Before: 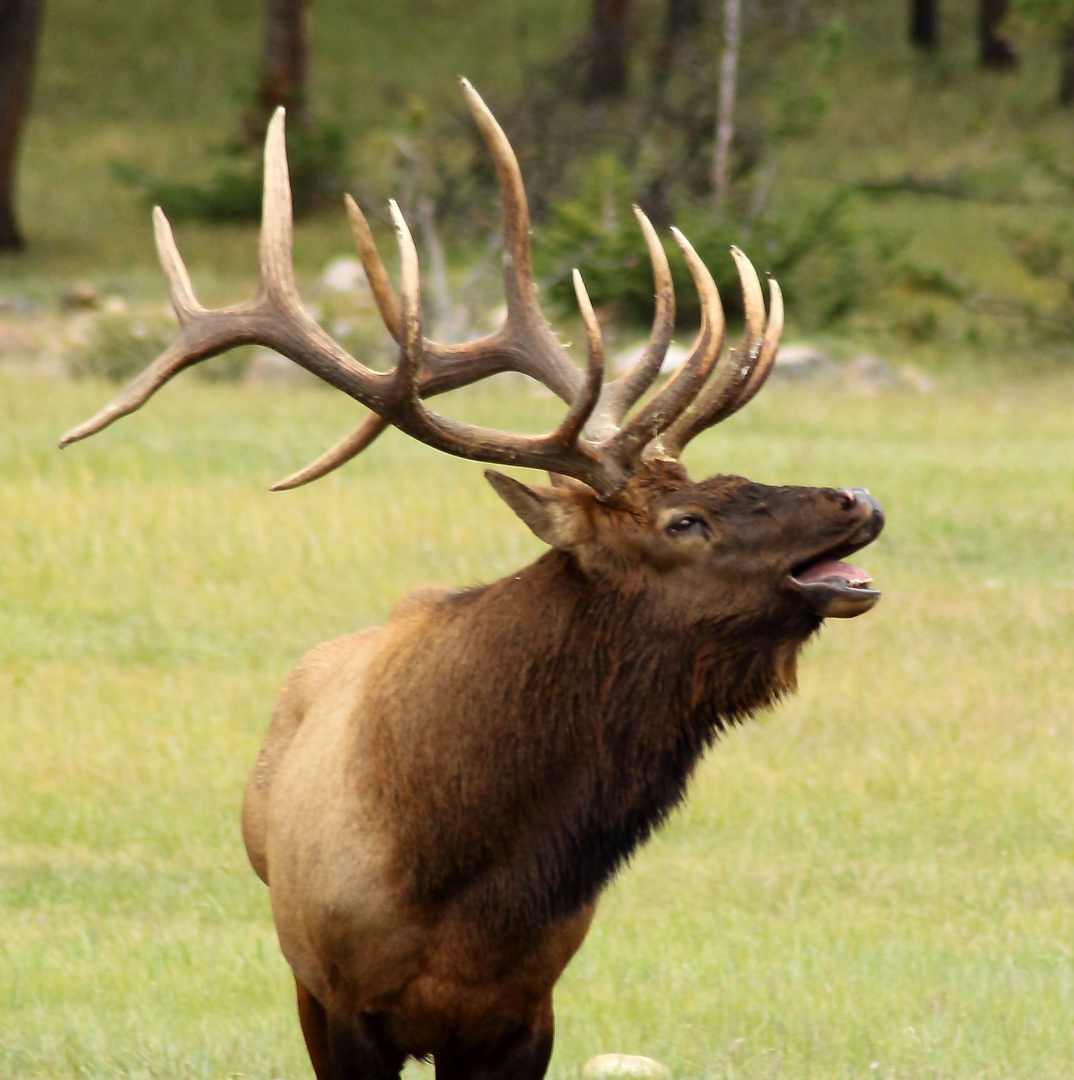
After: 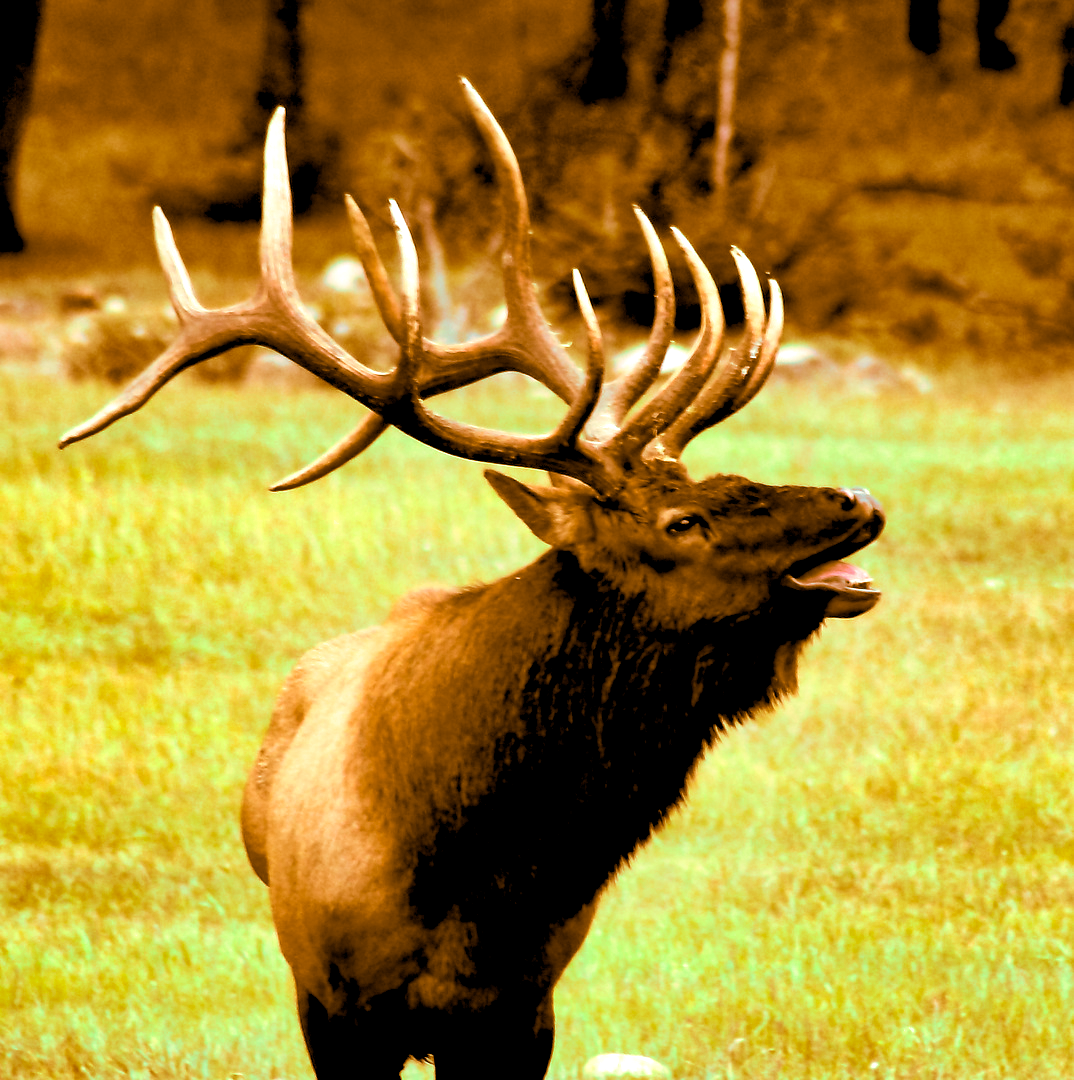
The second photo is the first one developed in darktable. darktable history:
color balance: mode lift, gamma, gain (sRGB), lift [1, 1, 1.022, 1.026]
color contrast: green-magenta contrast 1.73, blue-yellow contrast 1.15
color correction: highlights a* -6.69, highlights b* 0.49
shadows and highlights: soften with gaussian
exposure: black level correction 0.04, exposure 0.5 EV, compensate highlight preservation false
split-toning: shadows › hue 26°, shadows › saturation 0.92, highlights › hue 40°, highlights › saturation 0.92, balance -63, compress 0%
